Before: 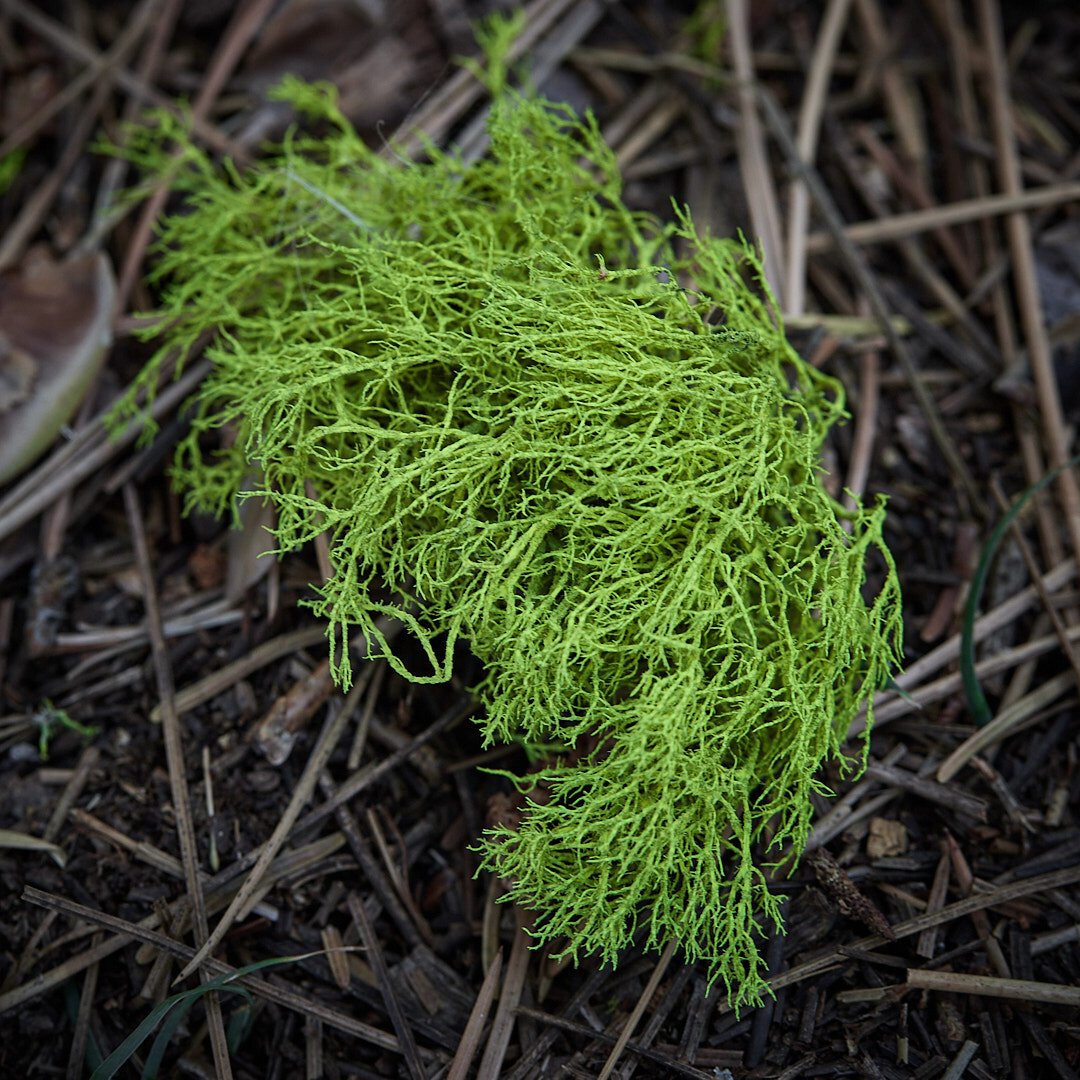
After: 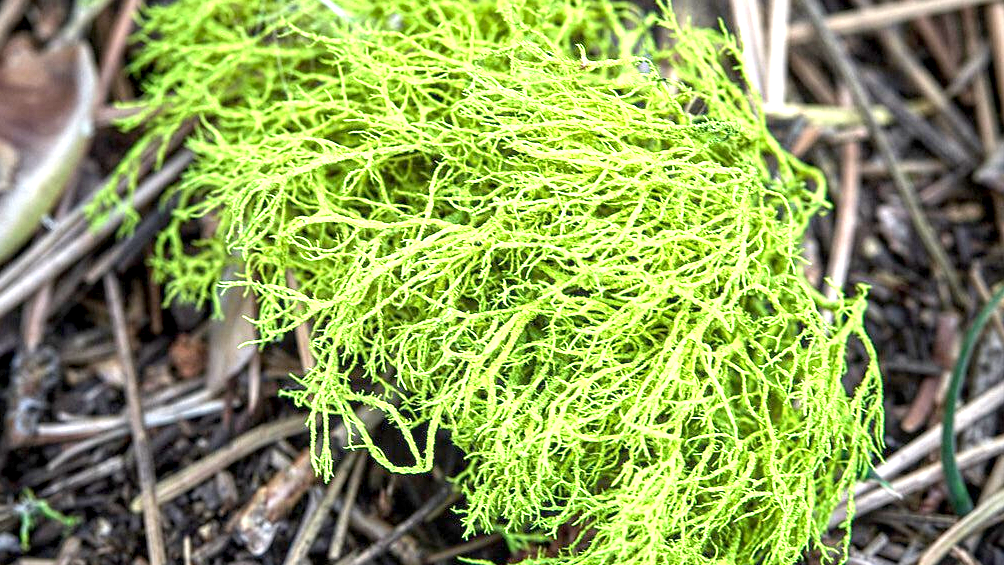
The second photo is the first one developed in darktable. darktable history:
crop: left 1.76%, top 19.476%, right 5.24%, bottom 28.002%
local contrast: on, module defaults
exposure: black level correction 0.001, exposure 1.991 EV, compensate highlight preservation false
